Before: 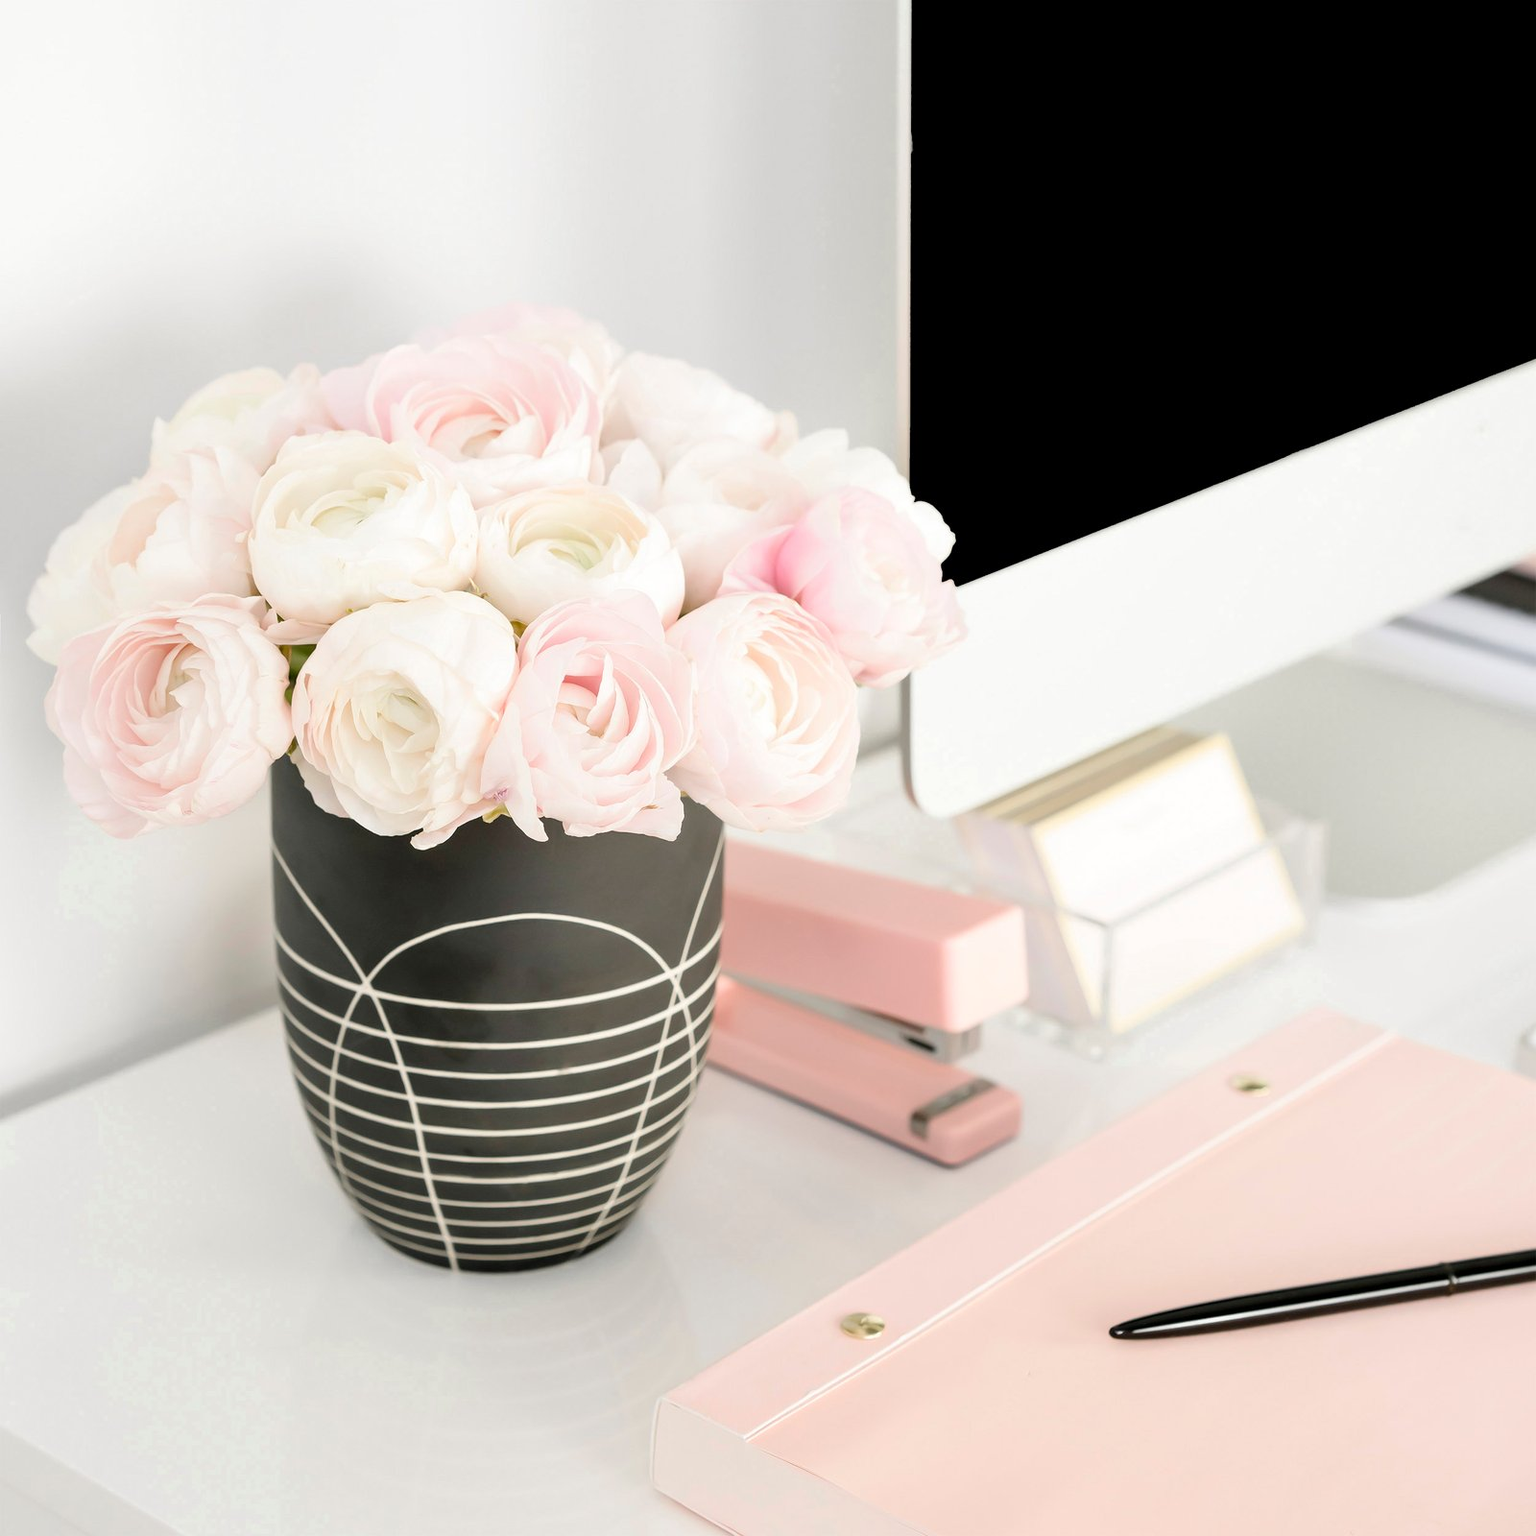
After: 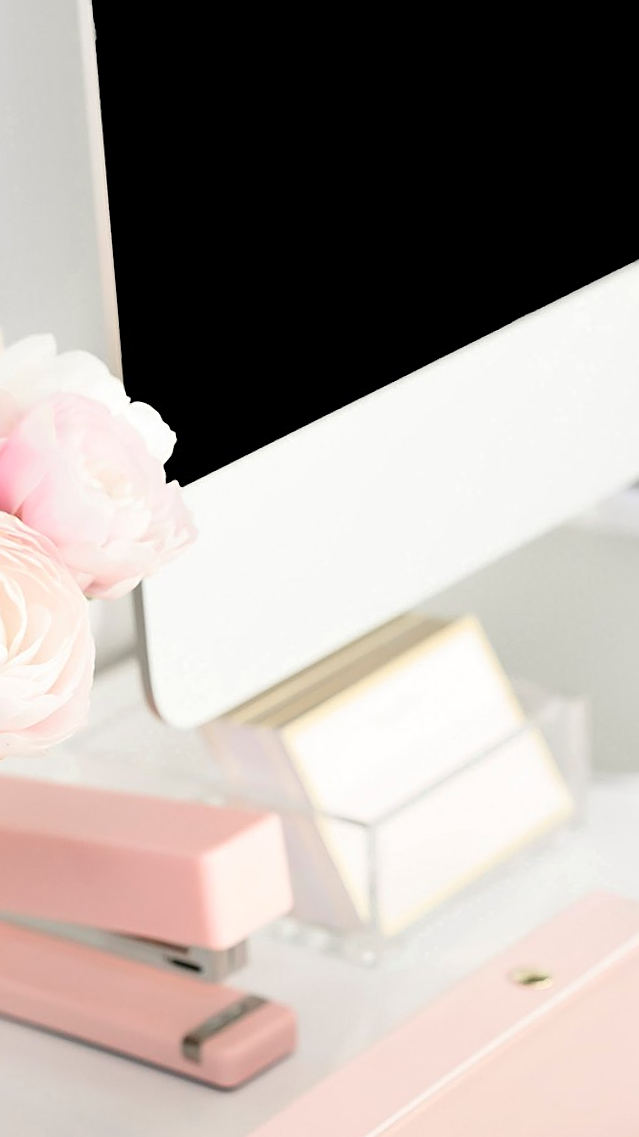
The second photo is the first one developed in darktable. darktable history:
rotate and perspective: rotation -4.98°, automatic cropping off
crop and rotate: left 49.936%, top 10.094%, right 13.136%, bottom 24.256%
sharpen: on, module defaults
